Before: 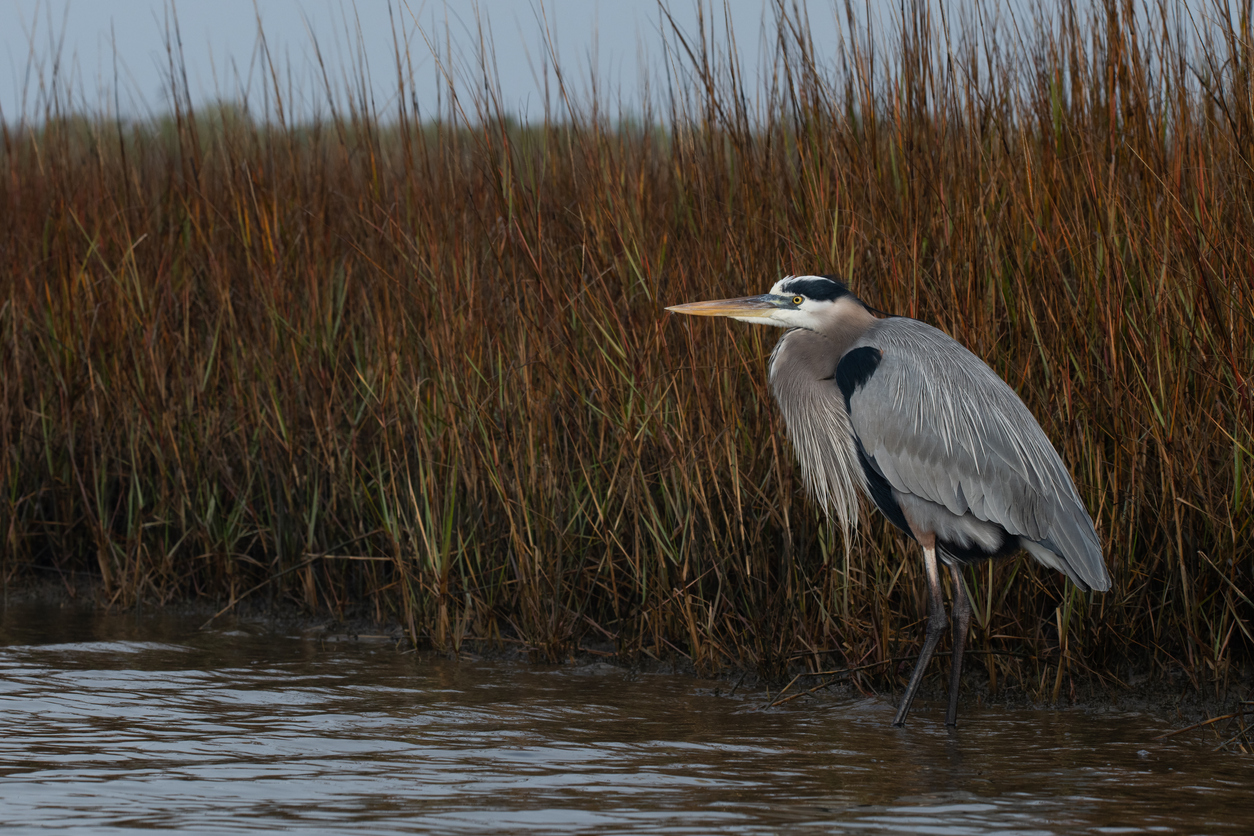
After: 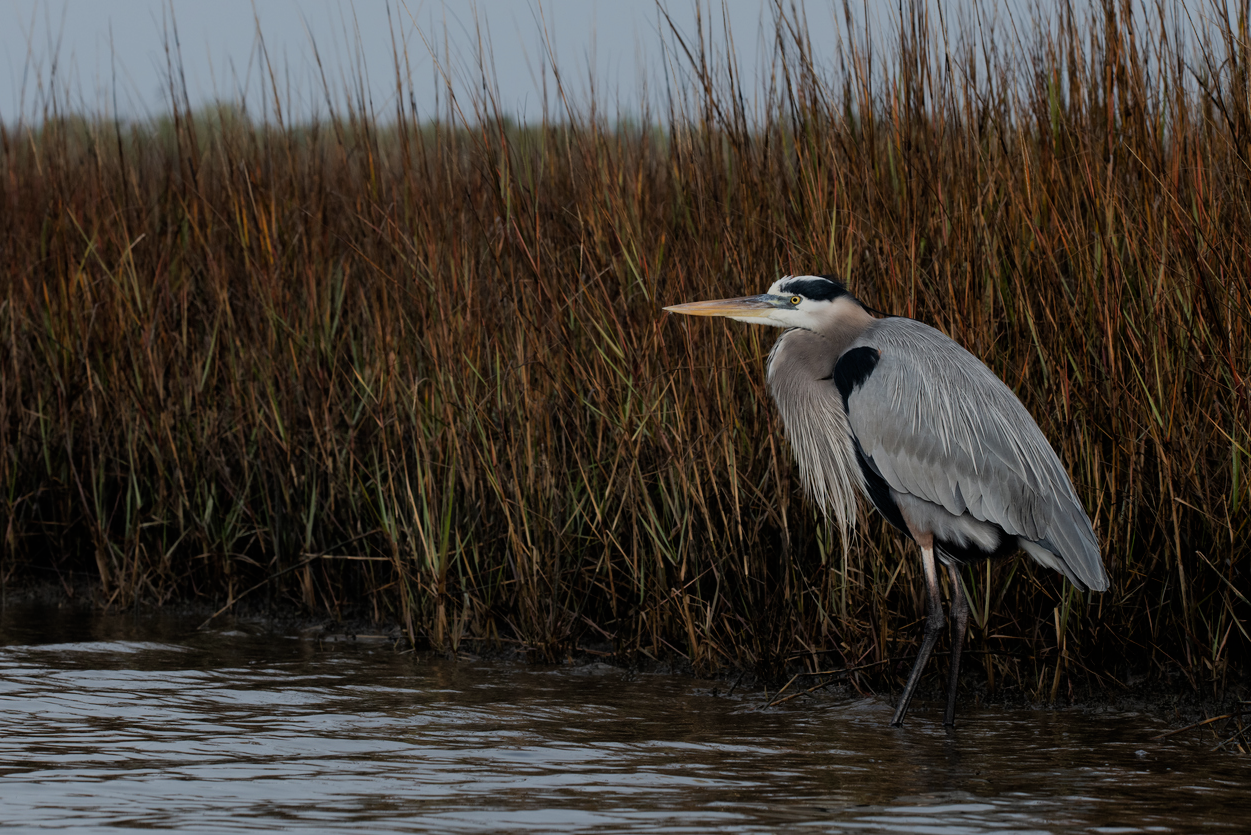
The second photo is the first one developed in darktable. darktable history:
filmic rgb: black relative exposure -7.29 EV, white relative exposure 5.06 EV, threshold 2.98 EV, hardness 3.22, enable highlight reconstruction true
crop and rotate: left 0.167%, bottom 0.011%
